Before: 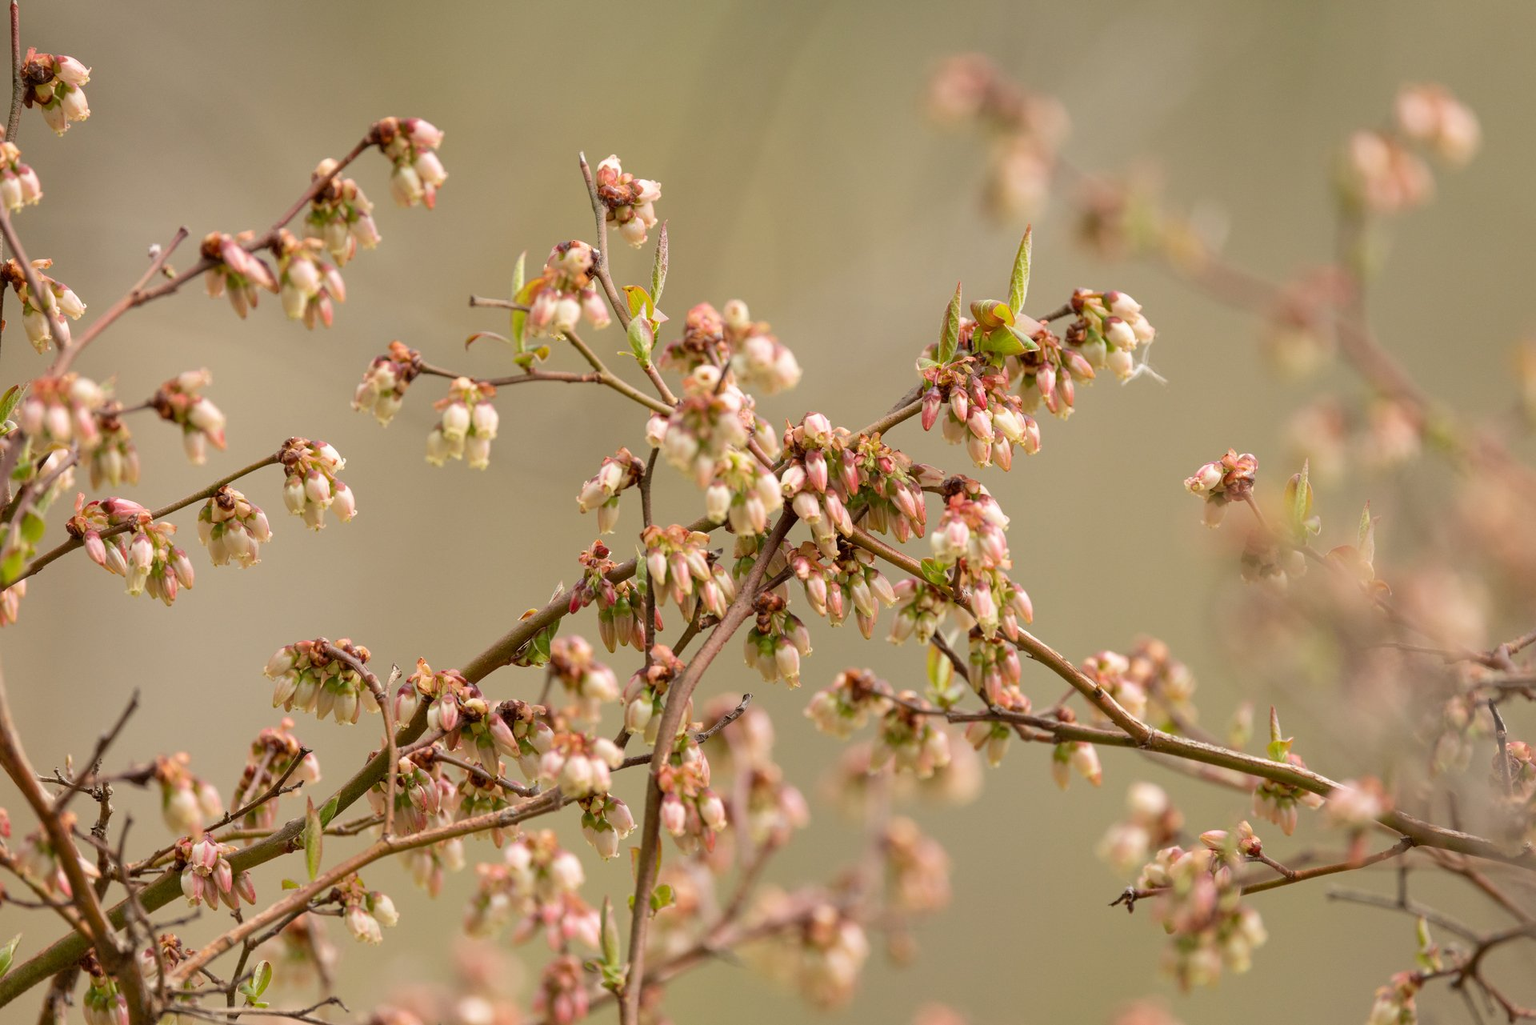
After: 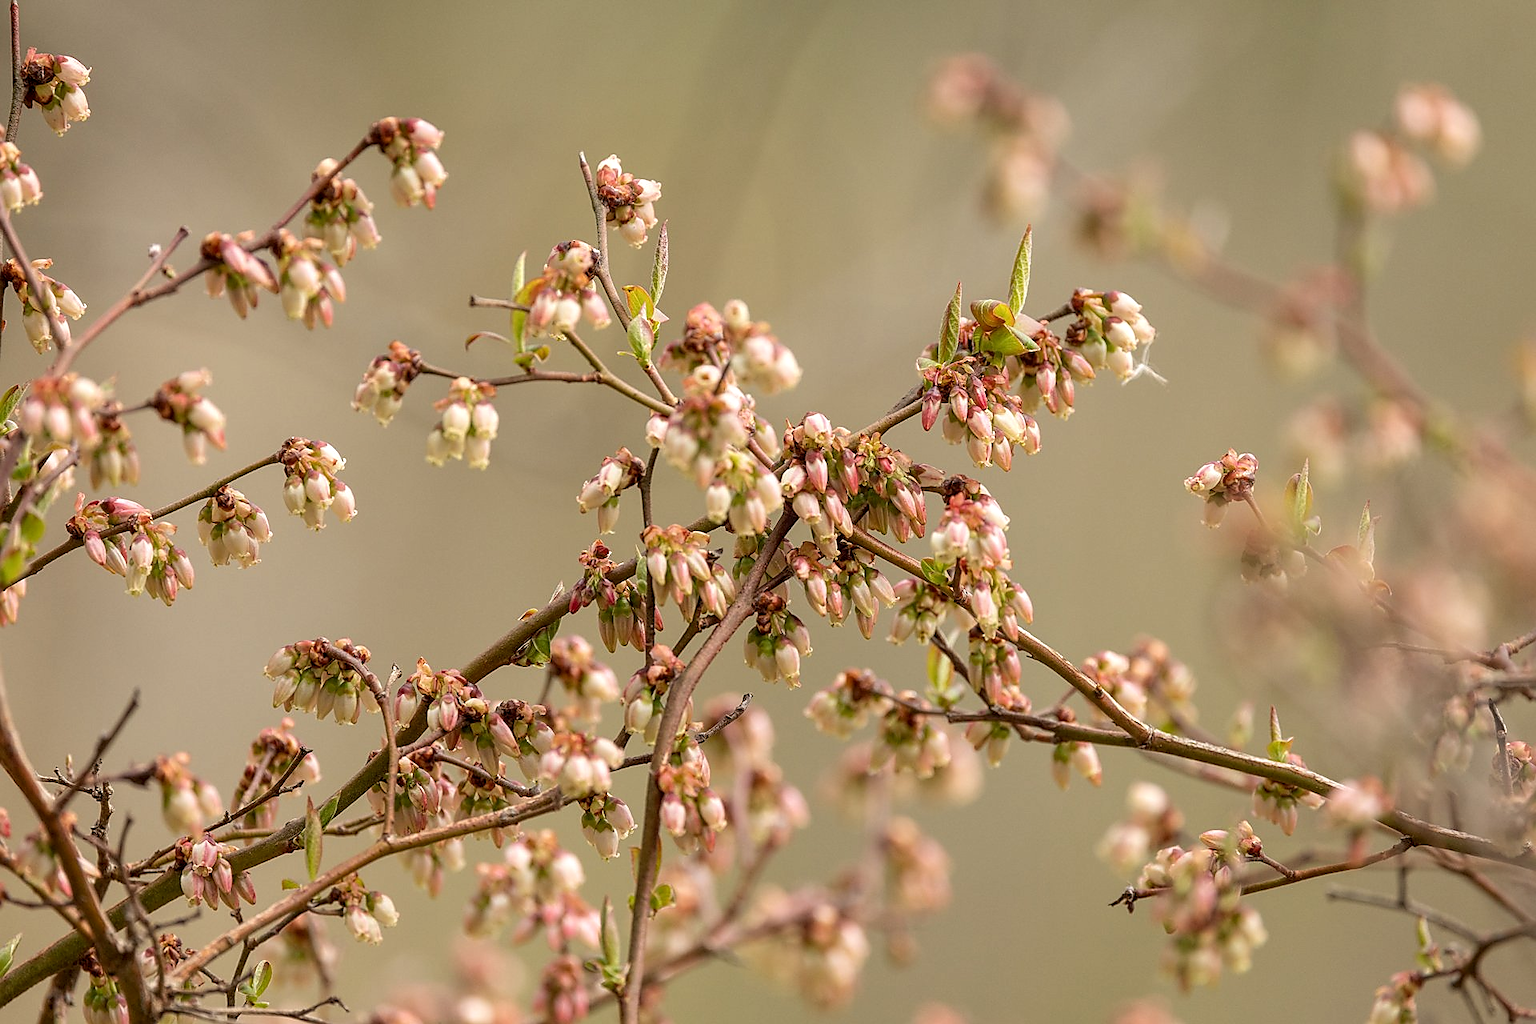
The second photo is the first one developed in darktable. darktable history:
local contrast: on, module defaults
sharpen: radius 1.373, amount 1.245, threshold 0.701
